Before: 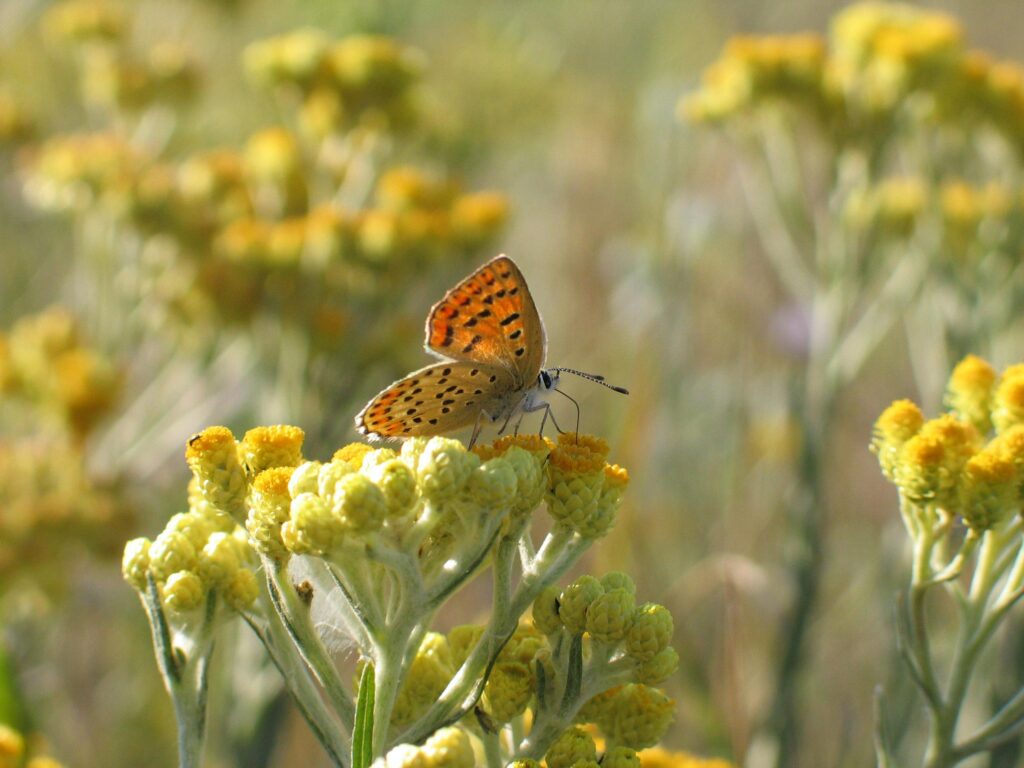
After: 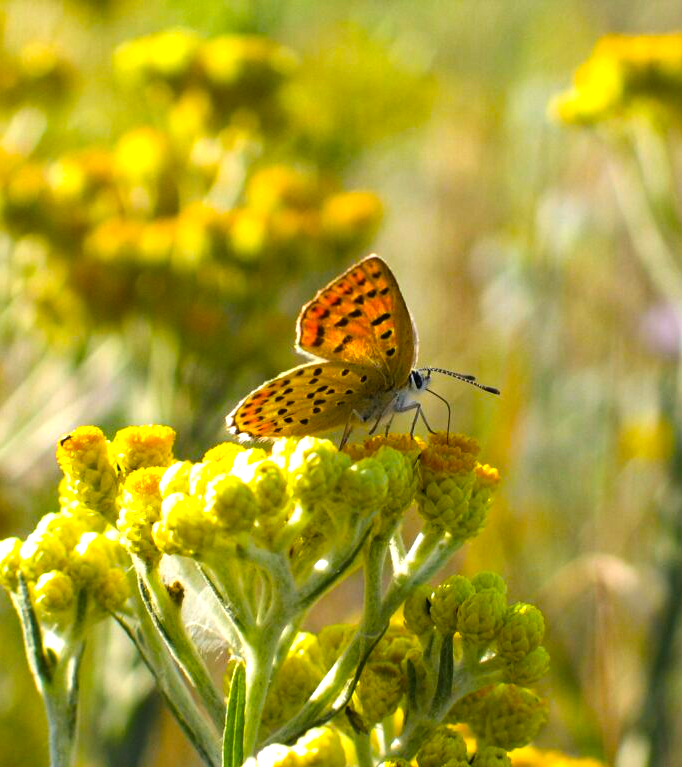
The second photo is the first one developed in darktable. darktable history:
crop and rotate: left 12.673%, right 20.66%
color balance rgb: linear chroma grading › global chroma 15%, perceptual saturation grading › global saturation 30%
tone equalizer: -8 EV -0.75 EV, -7 EV -0.7 EV, -6 EV -0.6 EV, -5 EV -0.4 EV, -3 EV 0.4 EV, -2 EV 0.6 EV, -1 EV 0.7 EV, +0 EV 0.75 EV, edges refinement/feathering 500, mask exposure compensation -1.57 EV, preserve details no
shadows and highlights: shadows 32, highlights -32, soften with gaussian
